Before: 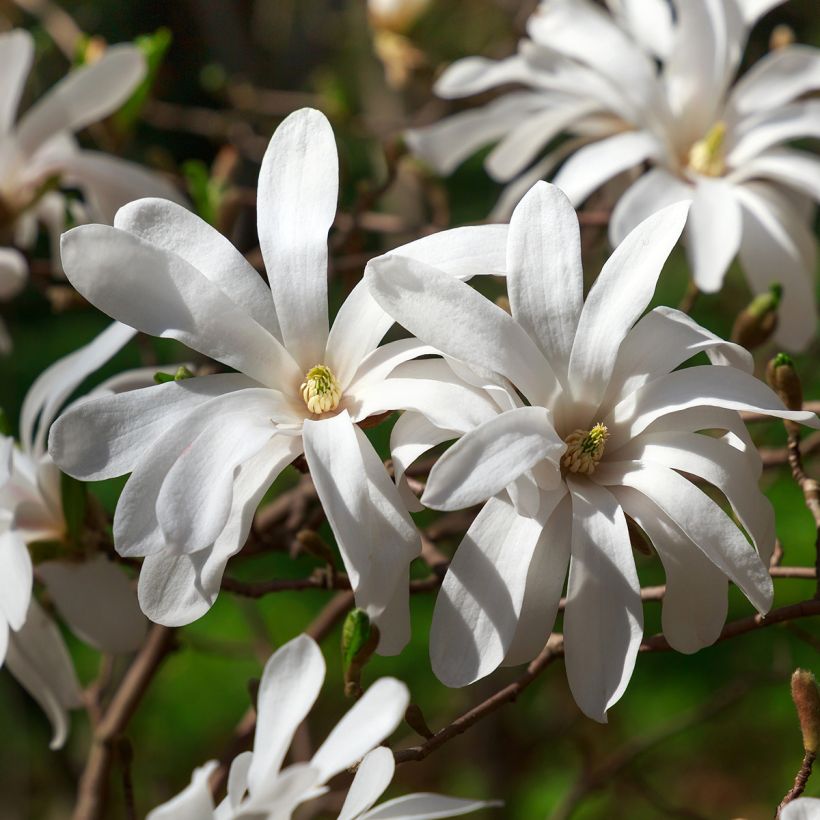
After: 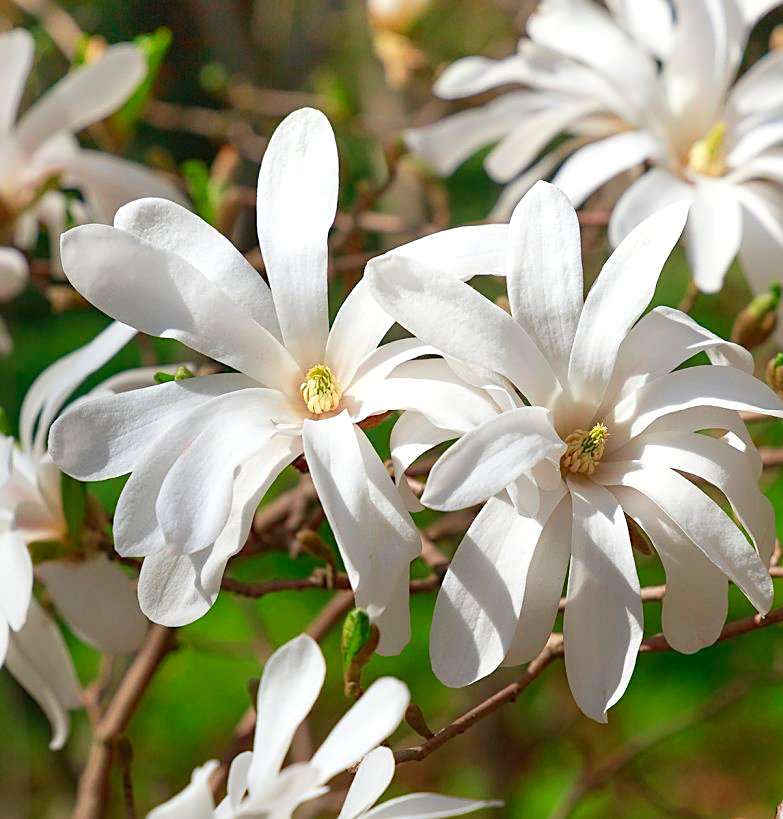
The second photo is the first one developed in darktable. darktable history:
crop: right 4.404%, bottom 0.02%
levels: levels [0, 0.397, 0.955]
sharpen: on, module defaults
